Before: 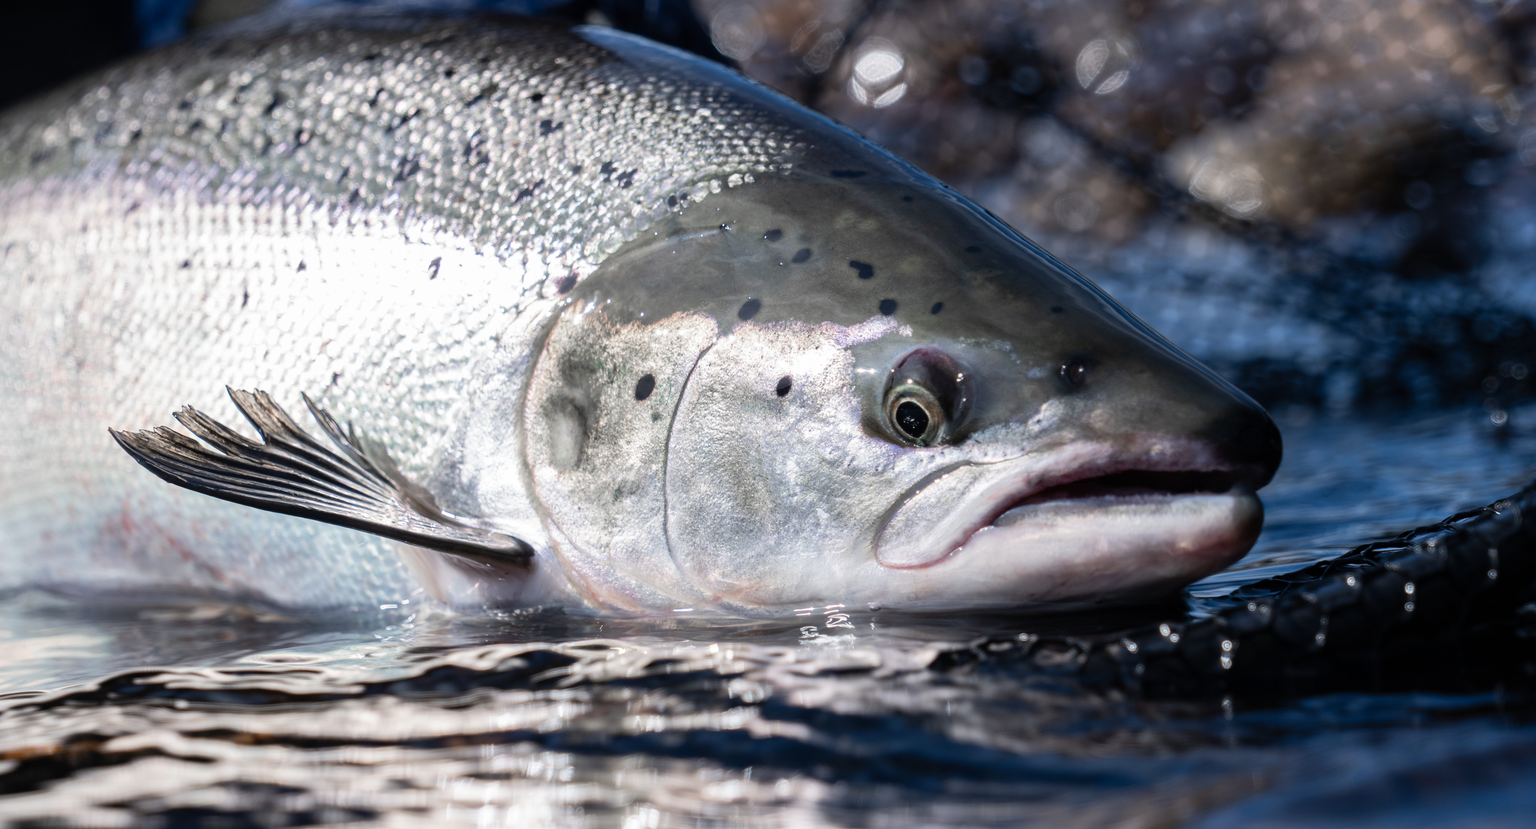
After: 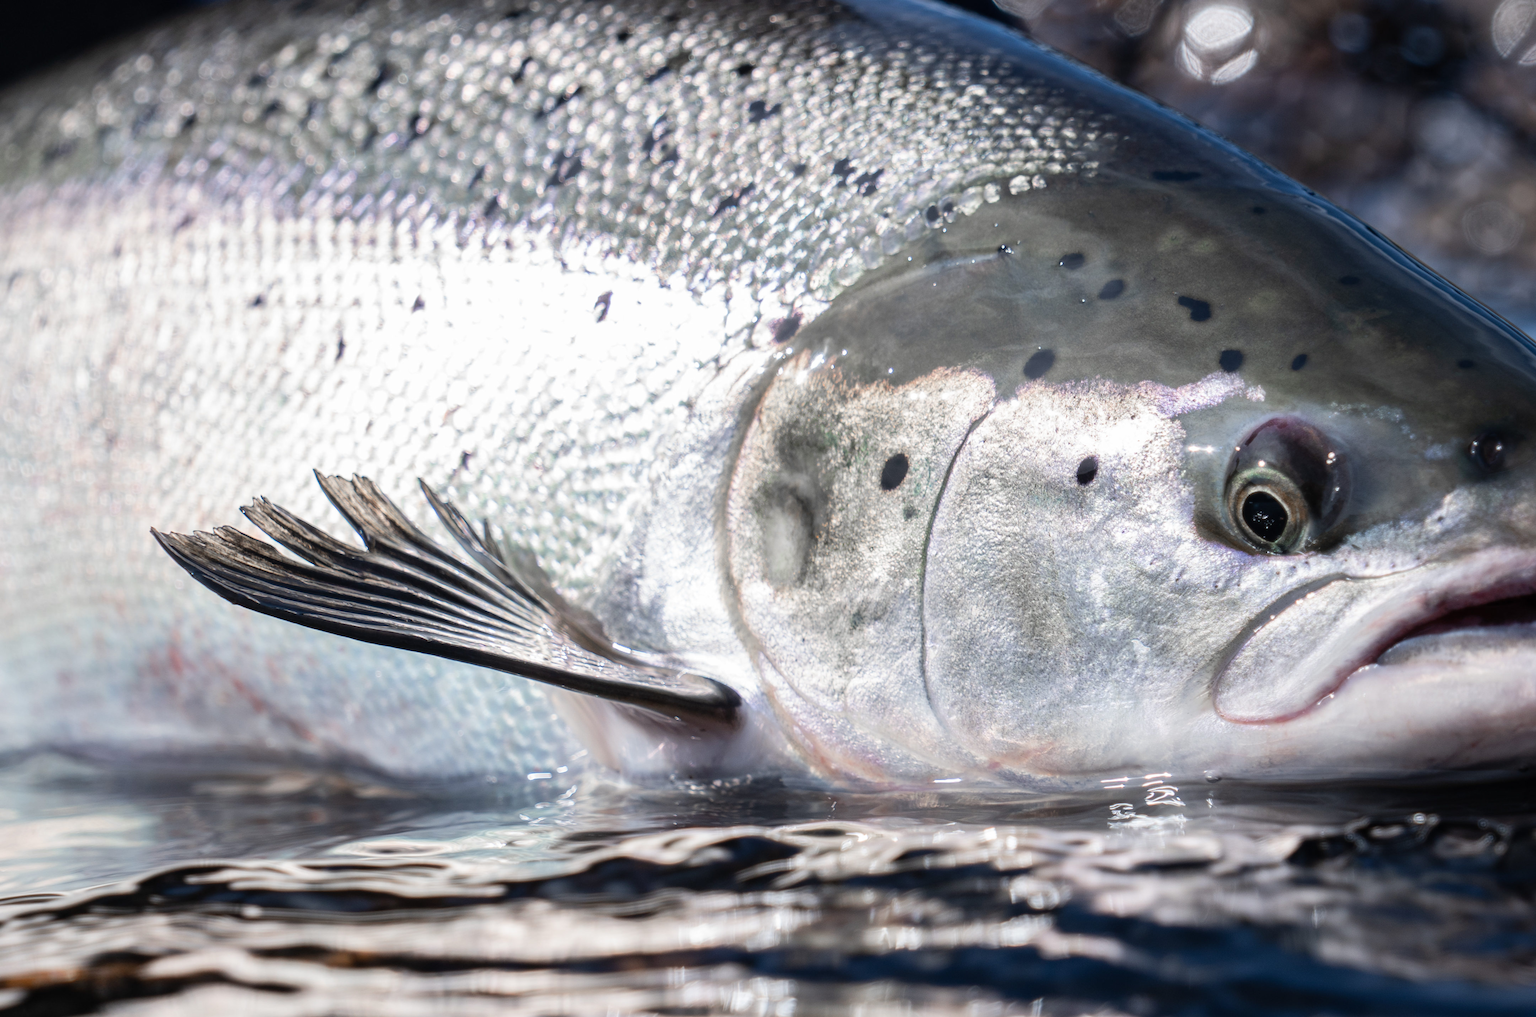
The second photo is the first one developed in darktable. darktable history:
crop: top 5.74%, right 27.859%, bottom 5.742%
levels: black 8.55%
